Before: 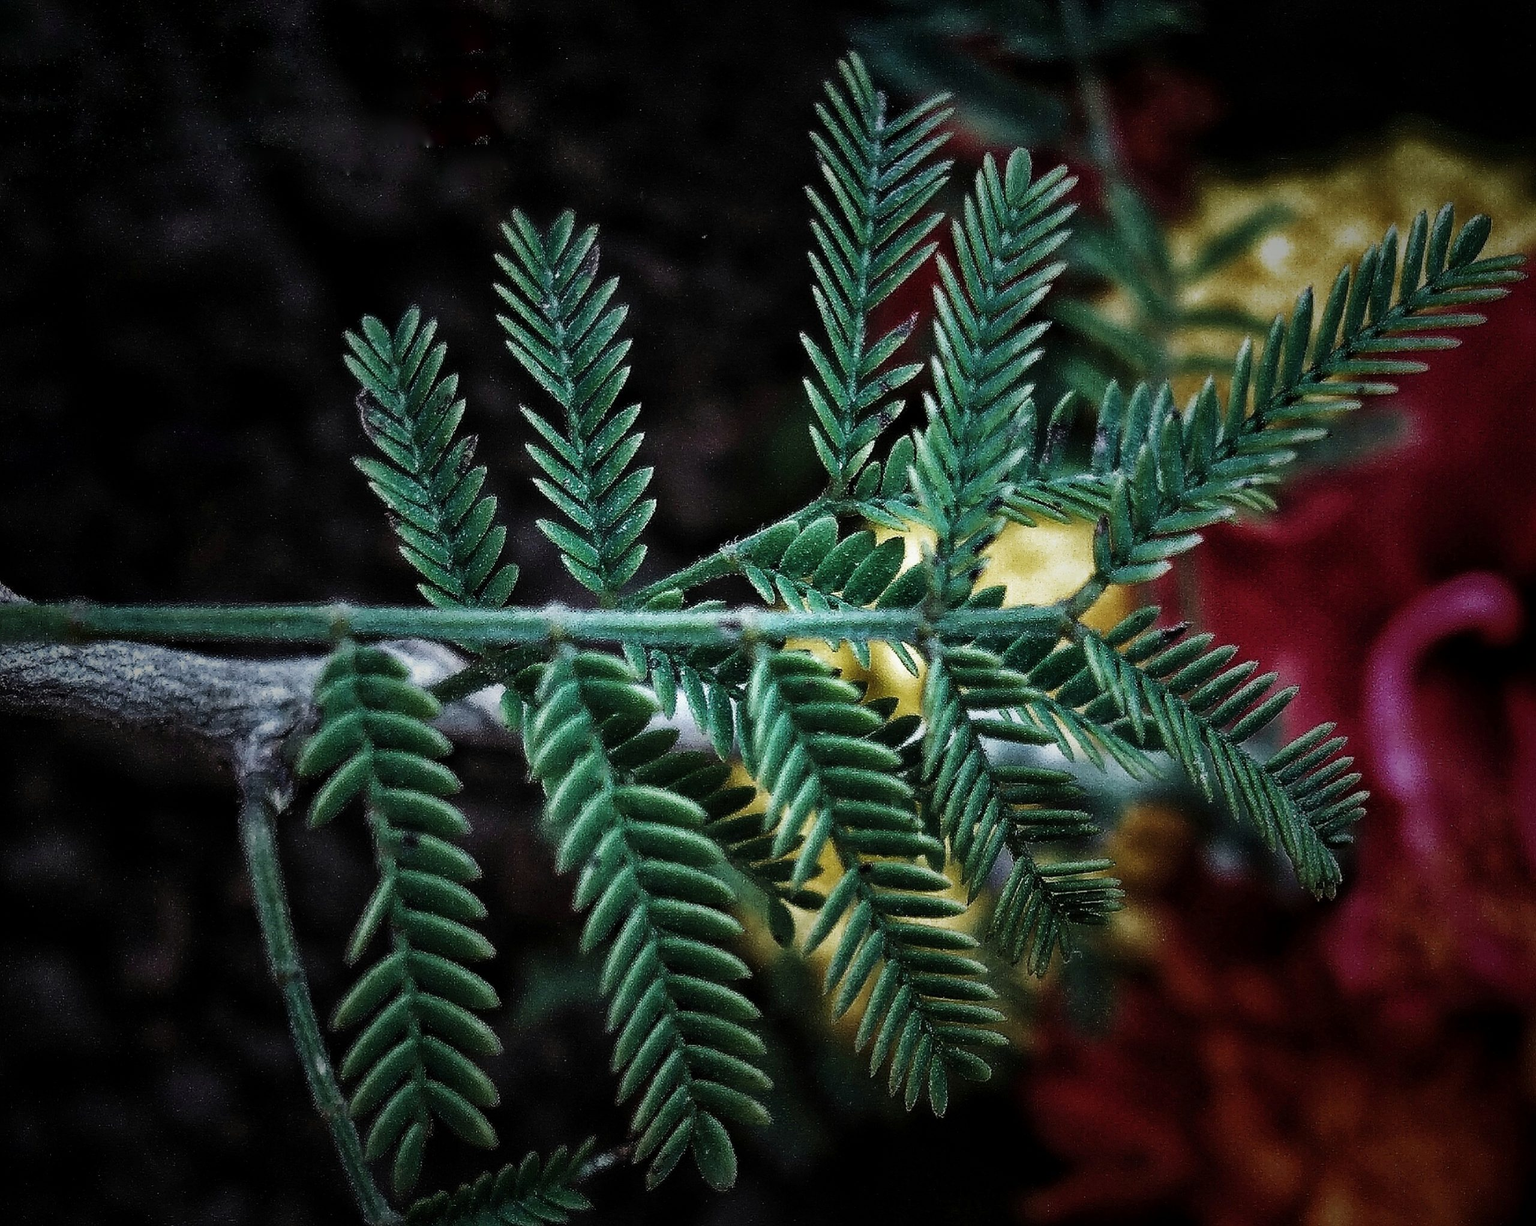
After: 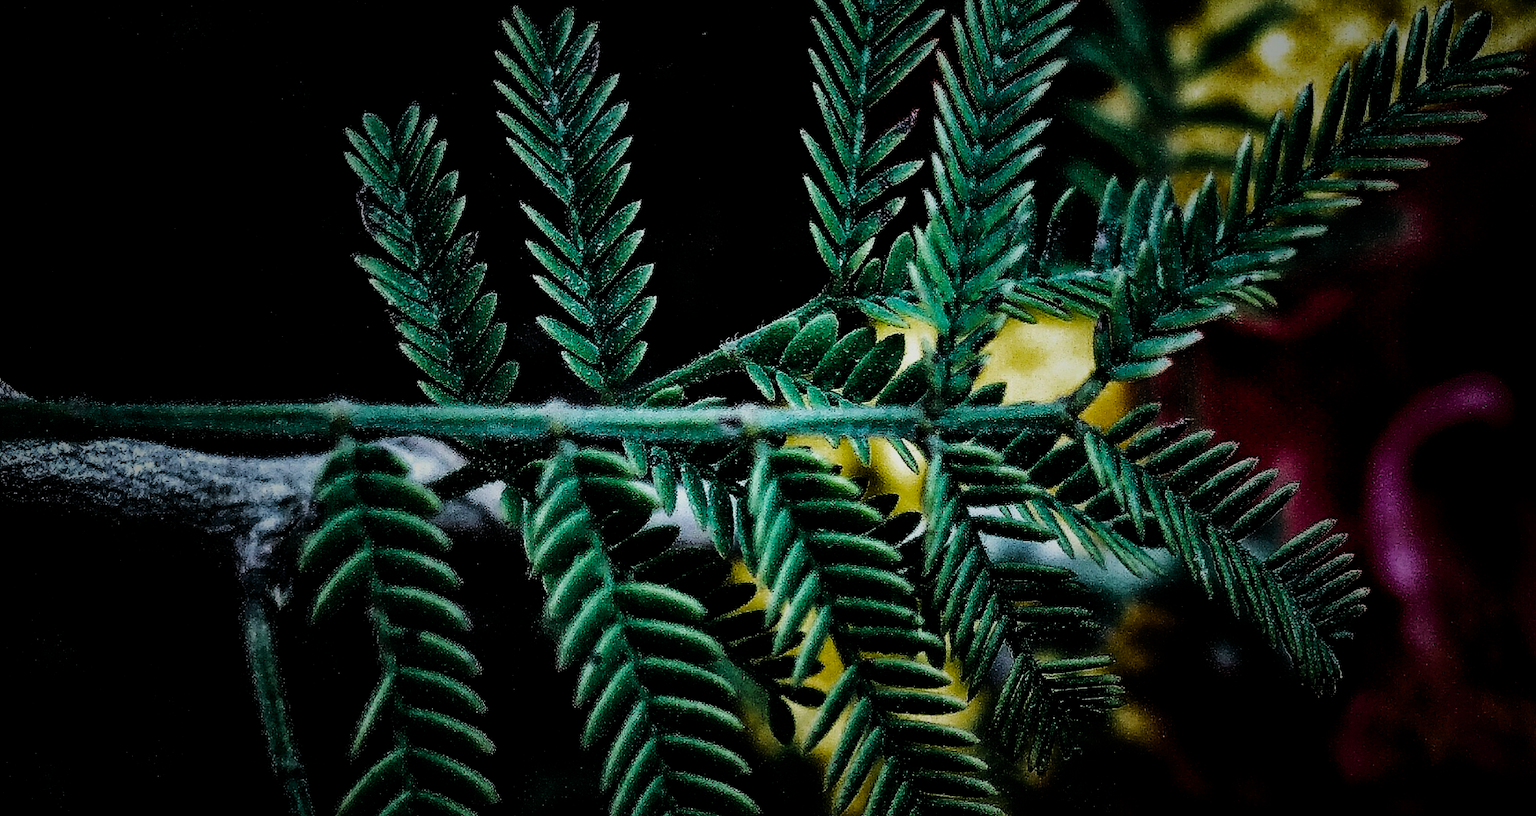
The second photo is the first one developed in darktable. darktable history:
crop: top 16.621%, bottom 16.72%
color balance rgb: global offset › luminance -0.327%, global offset › chroma 0.114%, global offset › hue 162.86°, linear chroma grading › global chroma 0.873%, perceptual saturation grading › global saturation 29.506%, perceptual brilliance grading › highlights 17.321%, perceptual brilliance grading › mid-tones 32.785%, perceptual brilliance grading › shadows -31.024%, global vibrance 20%
filmic rgb: middle gray luminance 29.26%, black relative exposure -10.37 EV, white relative exposure 5.48 EV, target black luminance 0%, hardness 3.92, latitude 2.85%, contrast 1.127, highlights saturation mix 5.47%, shadows ↔ highlights balance 14.51%, add noise in highlights 0.001, color science v3 (2019), use custom middle-gray values true, contrast in highlights soft
